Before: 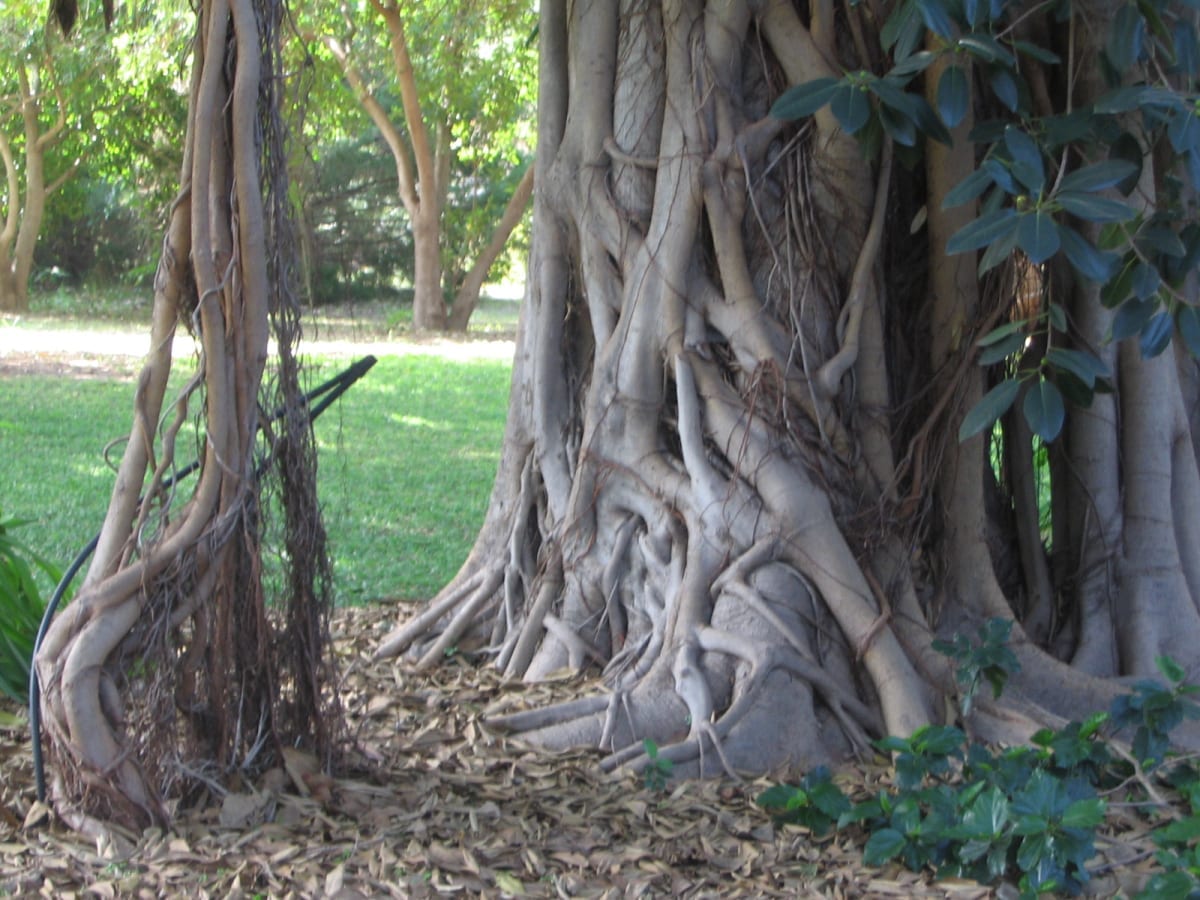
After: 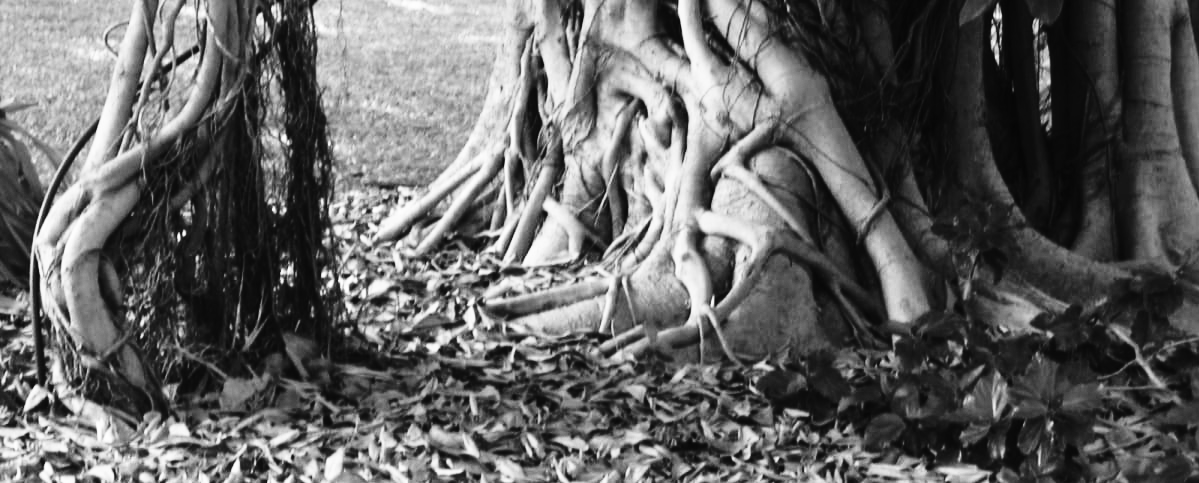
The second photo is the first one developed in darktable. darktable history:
crop and rotate: top 46.237%
tone curve: curves: ch0 [(0, 0) (0.003, 0.01) (0.011, 0.012) (0.025, 0.012) (0.044, 0.017) (0.069, 0.021) (0.1, 0.025) (0.136, 0.03) (0.177, 0.037) (0.224, 0.052) (0.277, 0.092) (0.335, 0.16) (0.399, 0.3) (0.468, 0.463) (0.543, 0.639) (0.623, 0.796) (0.709, 0.904) (0.801, 0.962) (0.898, 0.988) (1, 1)], preserve colors none
color zones: curves: ch0 [(0.004, 0.588) (0.116, 0.636) (0.259, 0.476) (0.423, 0.464) (0.75, 0.5)]; ch1 [(0, 0) (0.143, 0) (0.286, 0) (0.429, 0) (0.571, 0) (0.714, 0) (0.857, 0)]
